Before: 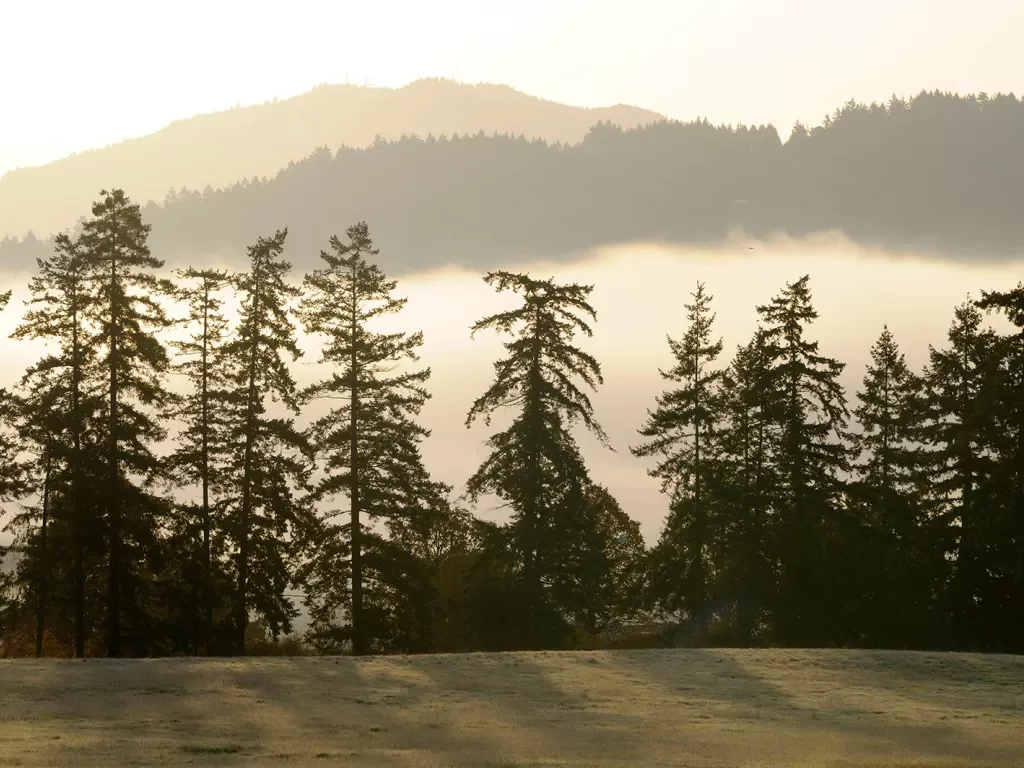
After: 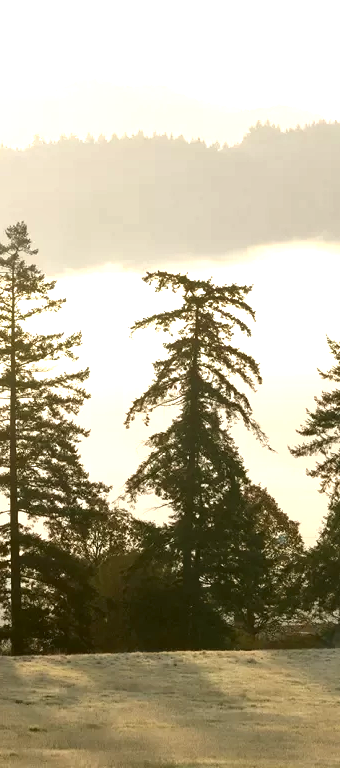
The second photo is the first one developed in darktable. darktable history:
exposure: black level correction 0, exposure 1 EV, compensate exposure bias true, compensate highlight preservation false
local contrast: mode bilateral grid, contrast 100, coarseness 100, detail 165%, midtone range 0.2
tone equalizer: -7 EV 0.18 EV, -6 EV 0.12 EV, -5 EV 0.08 EV, -4 EV 0.04 EV, -2 EV -0.02 EV, -1 EV -0.04 EV, +0 EV -0.06 EV, luminance estimator HSV value / RGB max
crop: left 33.36%, right 33.36%
